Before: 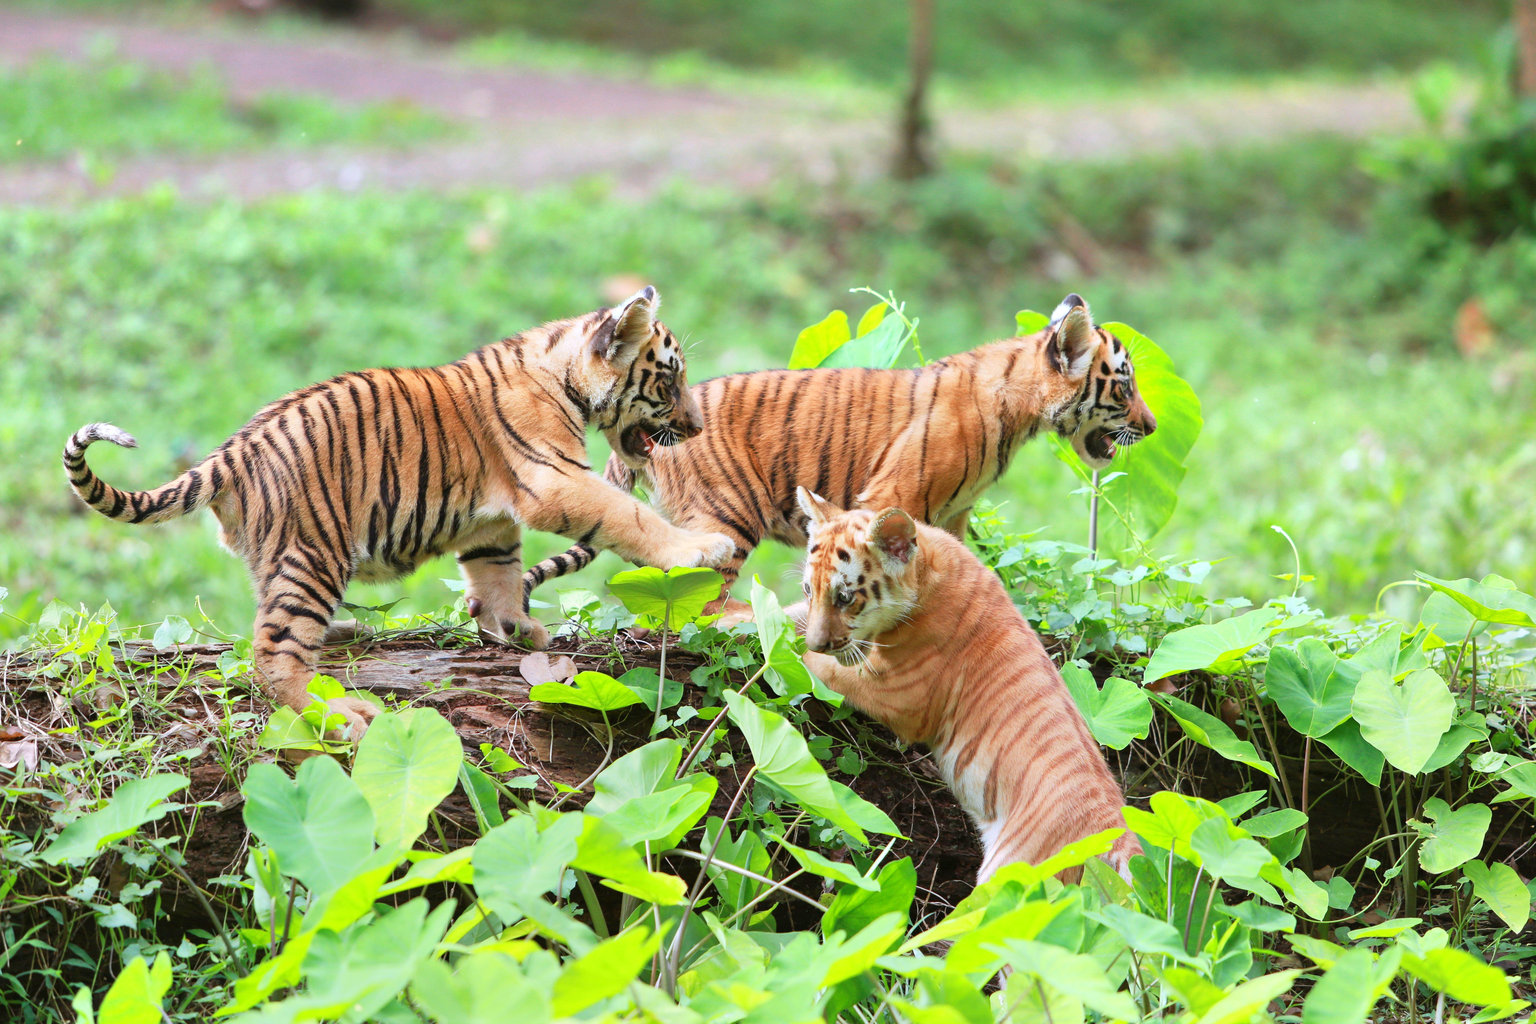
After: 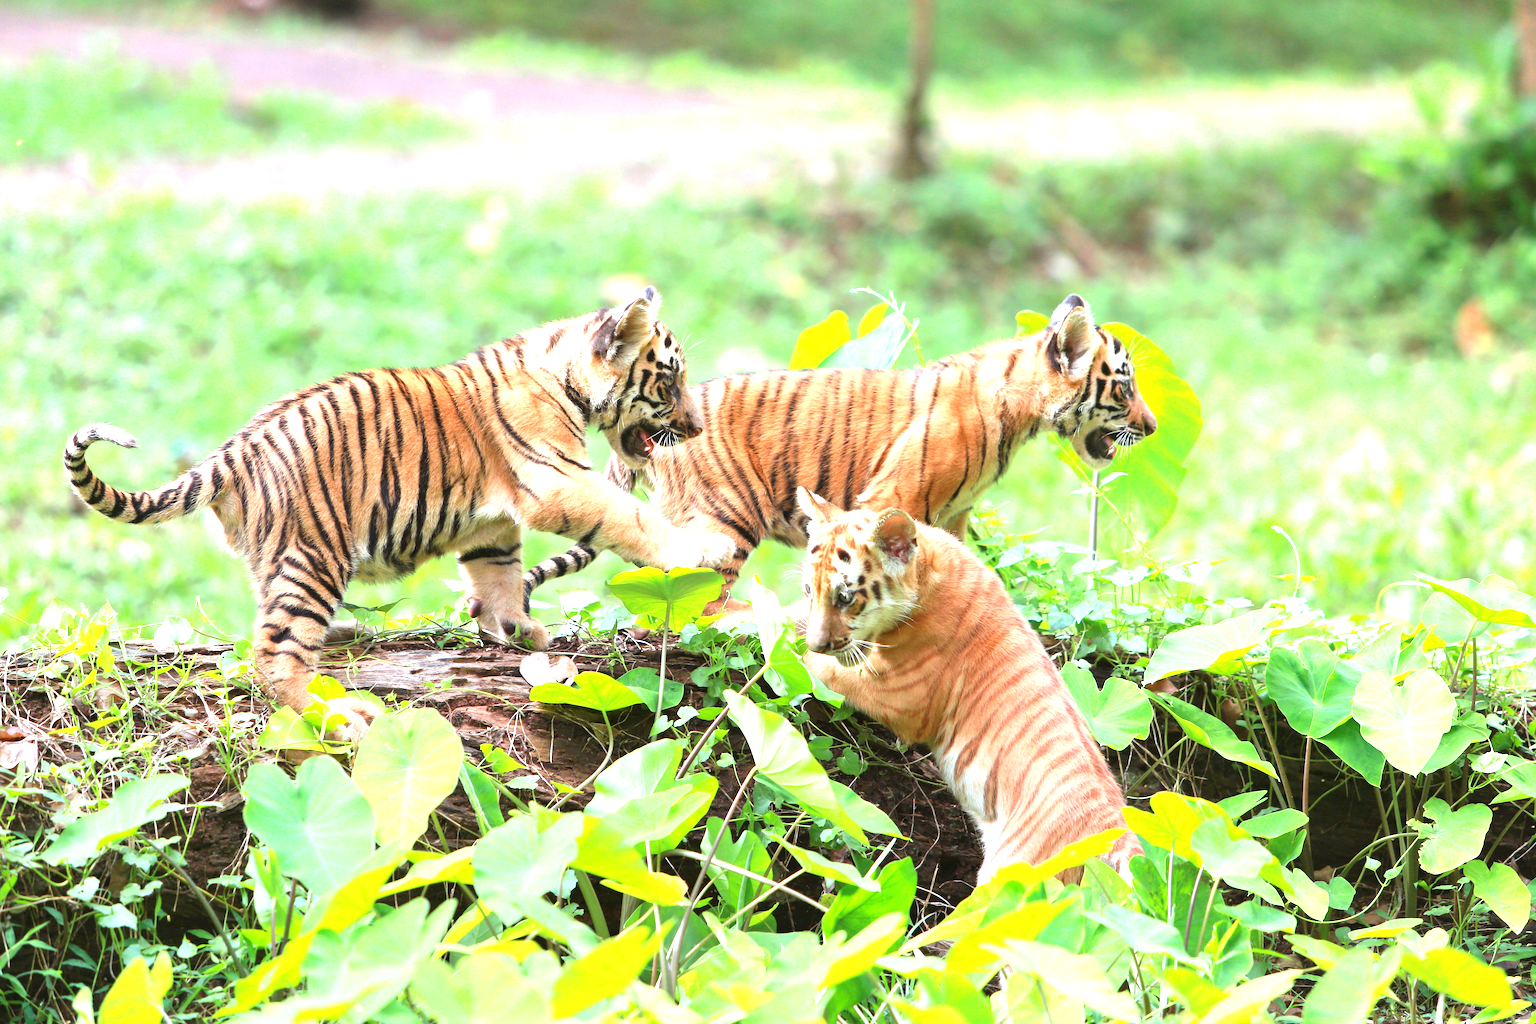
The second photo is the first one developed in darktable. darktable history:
exposure: black level correction 0, exposure 0.889 EV, compensate highlight preservation false
